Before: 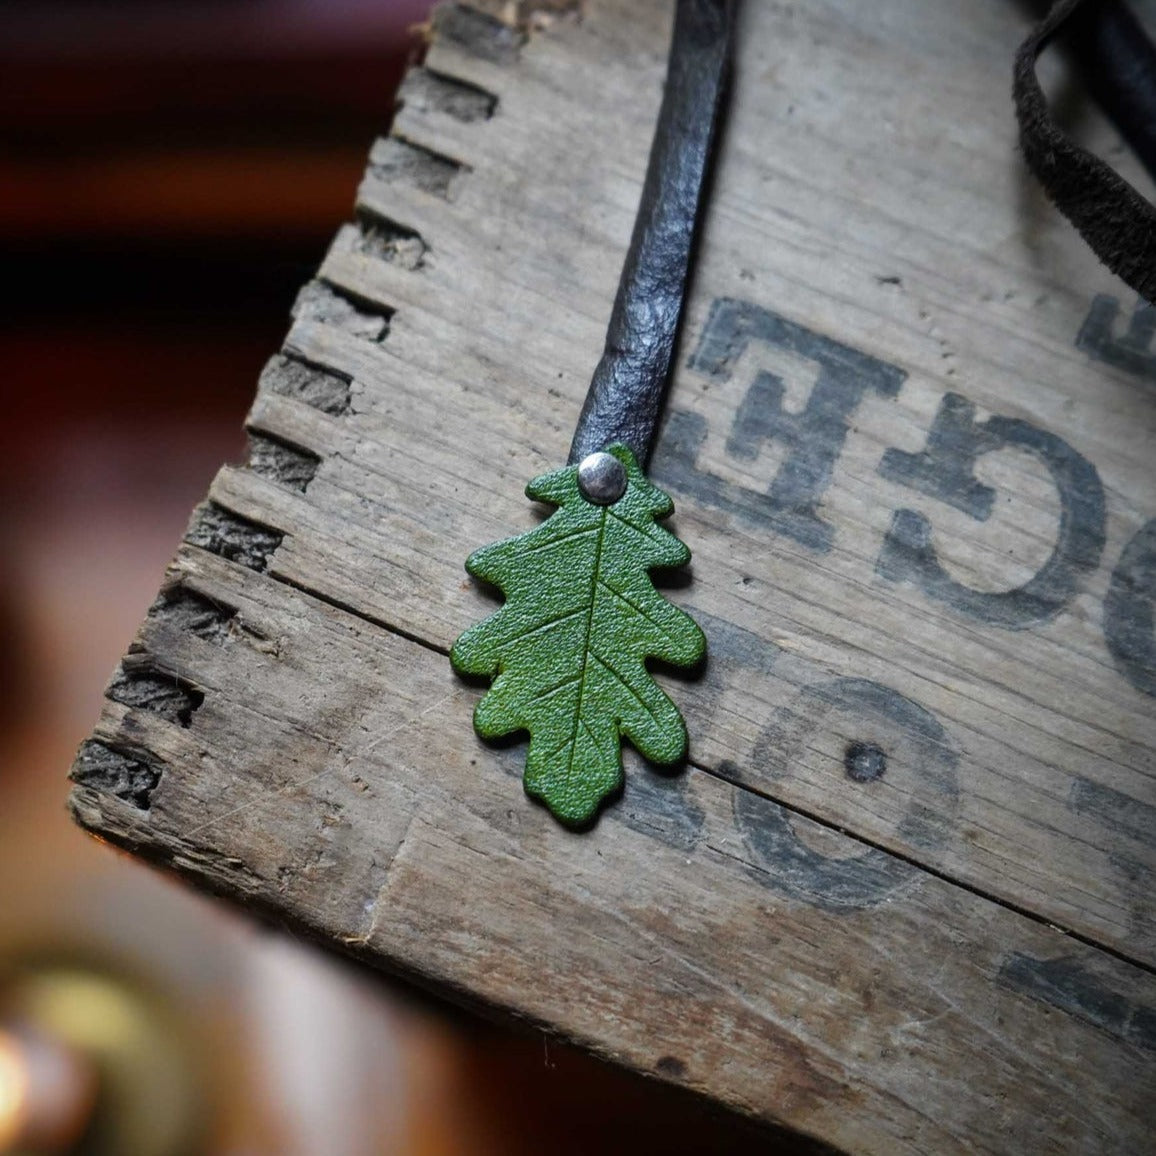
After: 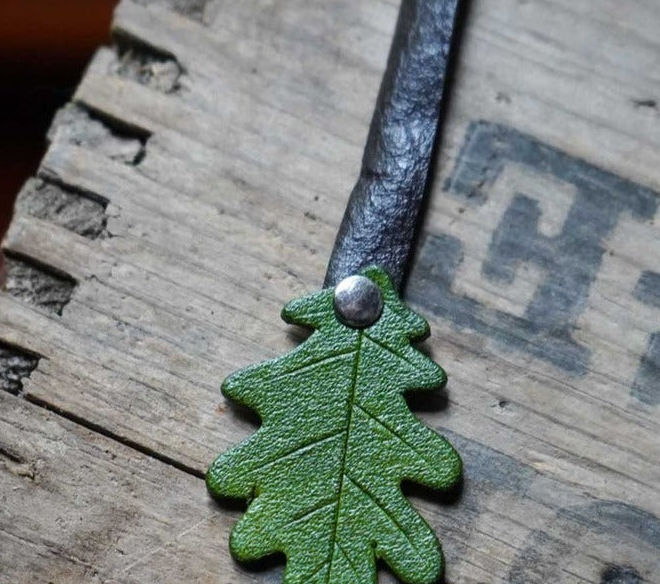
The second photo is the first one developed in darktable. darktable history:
crop: left 21.135%, top 15.384%, right 21.704%, bottom 34.039%
